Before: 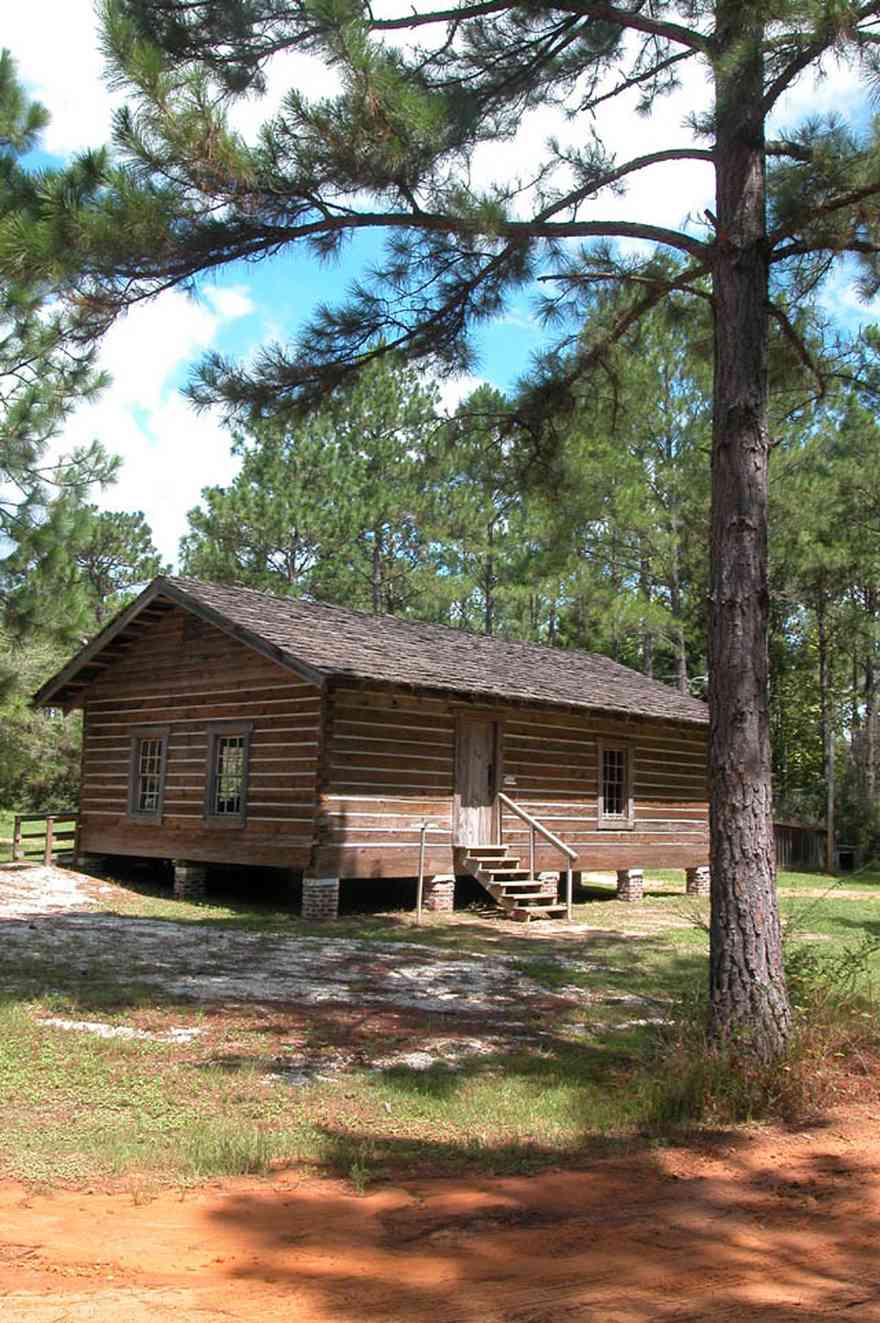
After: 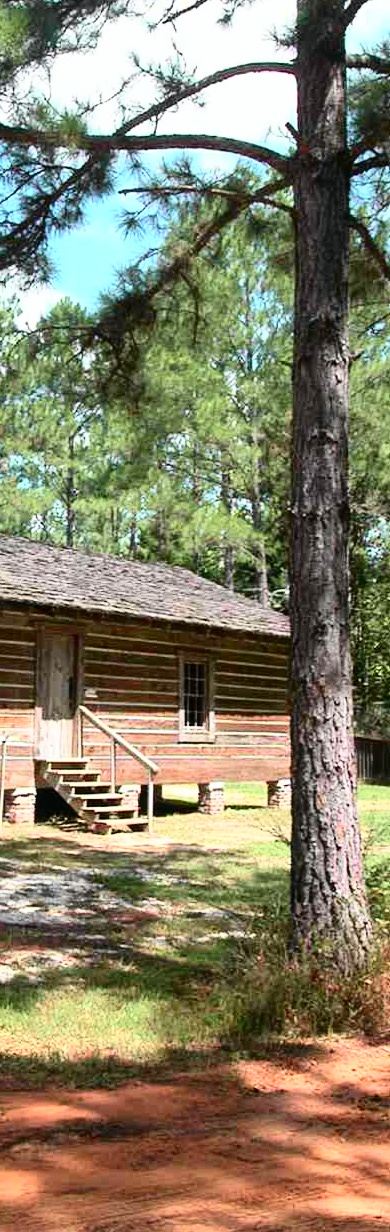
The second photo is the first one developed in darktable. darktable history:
exposure: exposure 0.078 EV, compensate highlight preservation false
tone curve: curves: ch0 [(0, 0) (0.131, 0.094) (0.326, 0.386) (0.481, 0.623) (0.593, 0.764) (0.812, 0.933) (1, 0.974)]; ch1 [(0, 0) (0.366, 0.367) (0.475, 0.453) (0.494, 0.493) (0.504, 0.497) (0.553, 0.584) (1, 1)]; ch2 [(0, 0) (0.333, 0.346) (0.375, 0.375) (0.424, 0.43) (0.476, 0.492) (0.502, 0.503) (0.533, 0.556) (0.566, 0.599) (0.614, 0.653) (1, 1)], color space Lab, independent channels, preserve colors none
shadows and highlights: radius 133.83, soften with gaussian
crop: left 47.628%, top 6.643%, right 7.874%
levels: mode automatic
contrast brightness saturation: saturation -0.17
